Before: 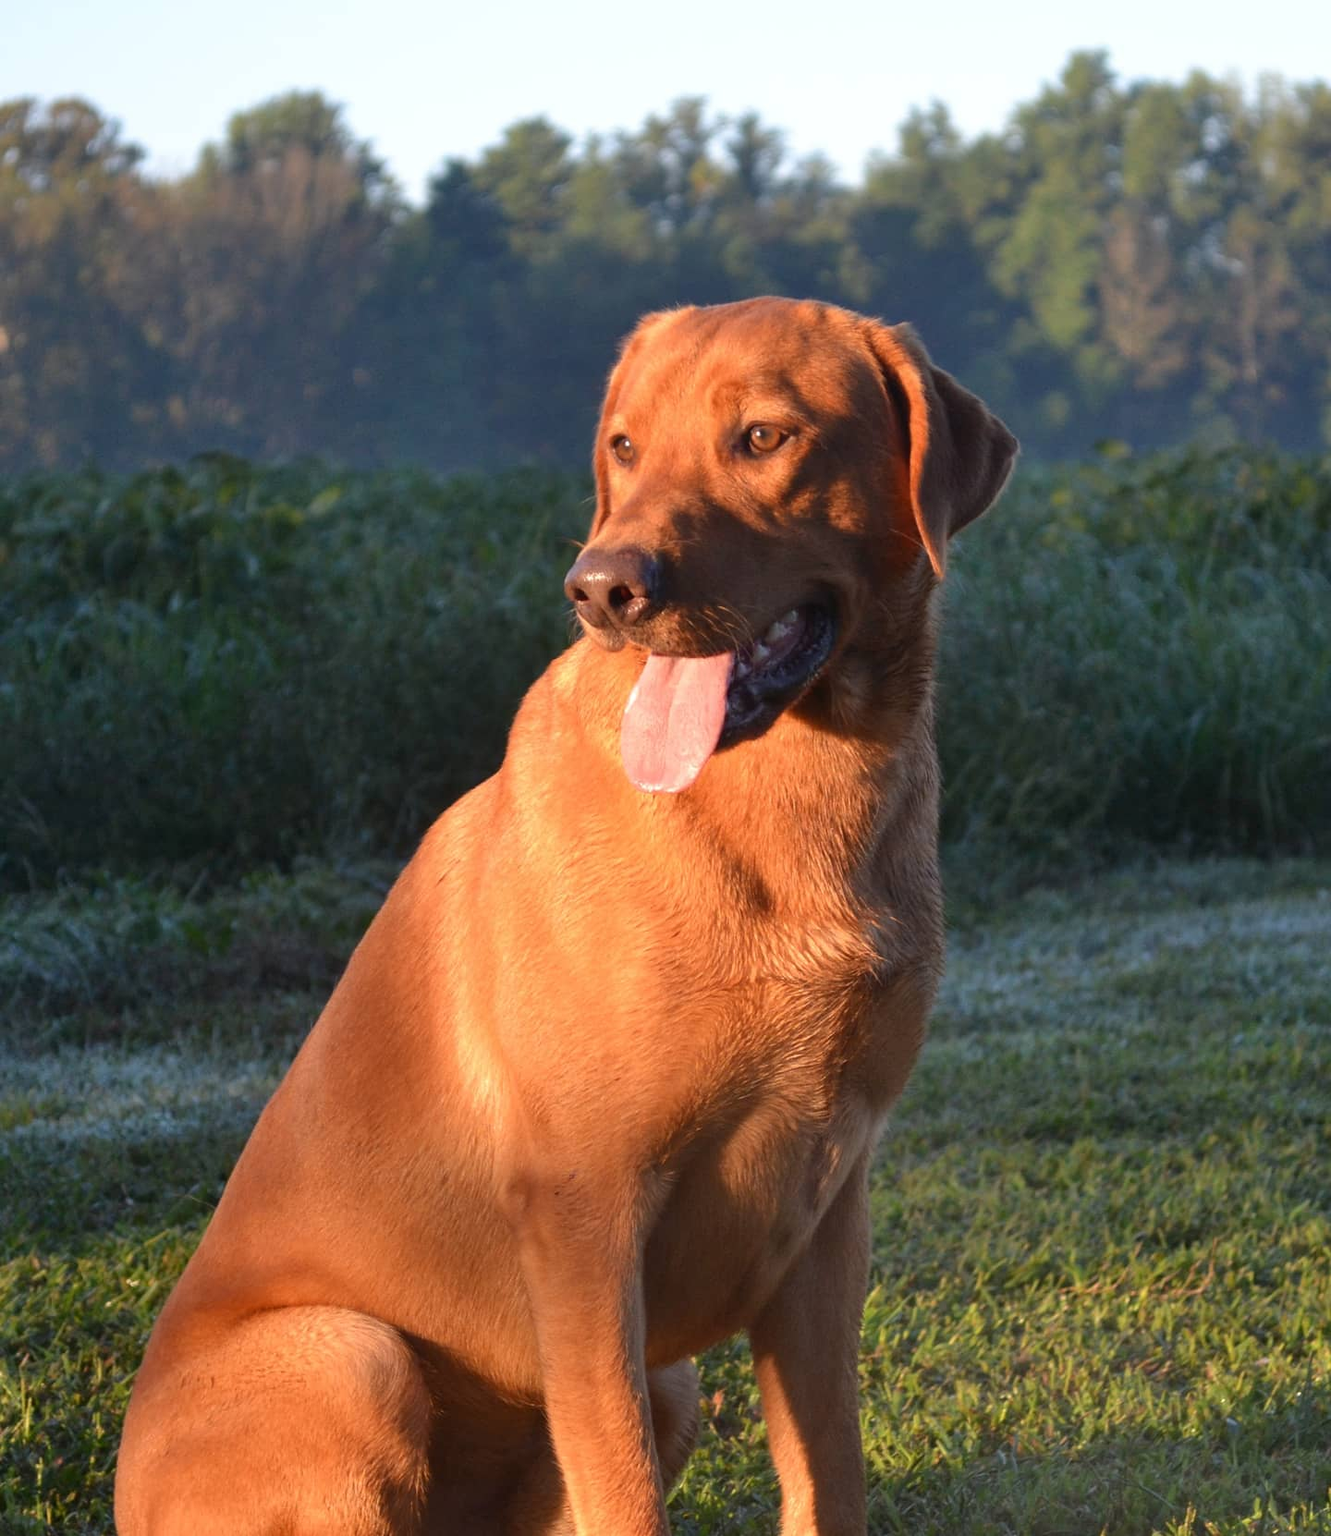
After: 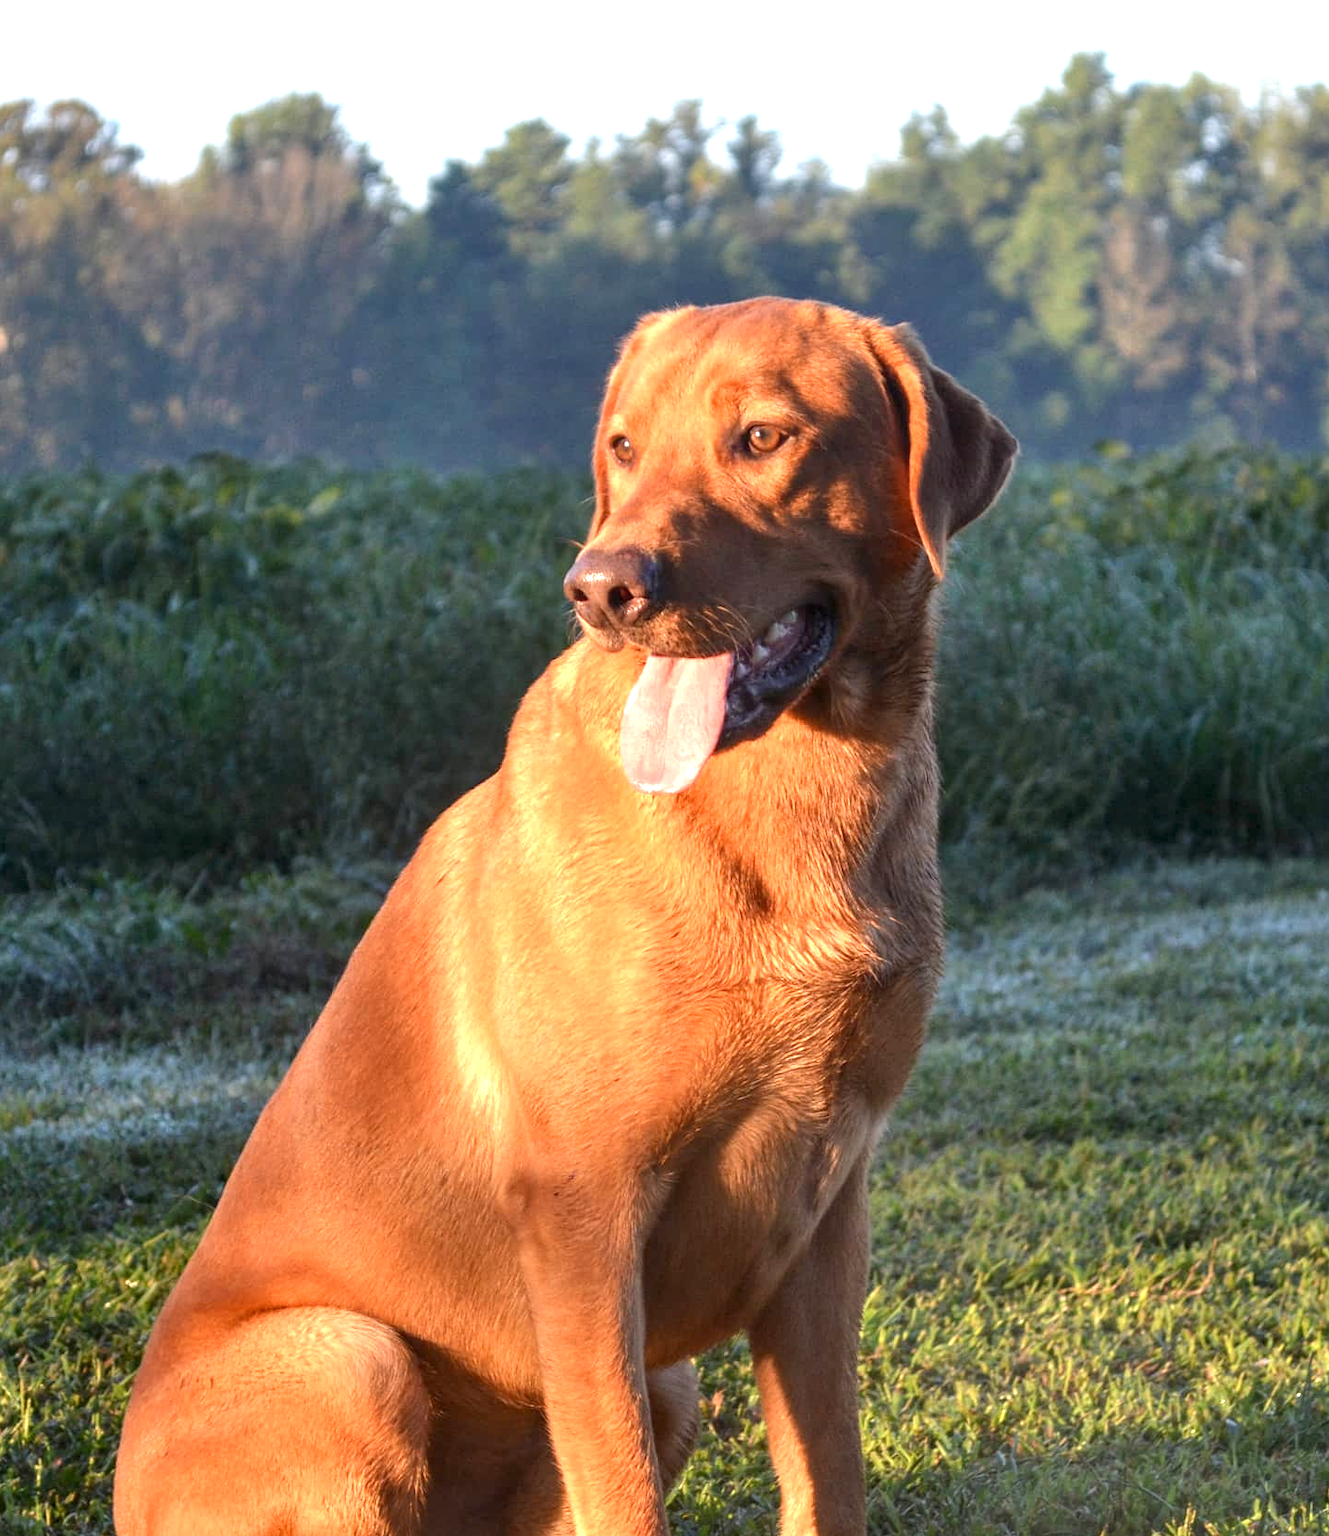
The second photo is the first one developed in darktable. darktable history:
local contrast: detail 130%
exposure: black level correction 0.001, exposure 0.675 EV, compensate highlight preservation false
crop and rotate: left 0.126%
